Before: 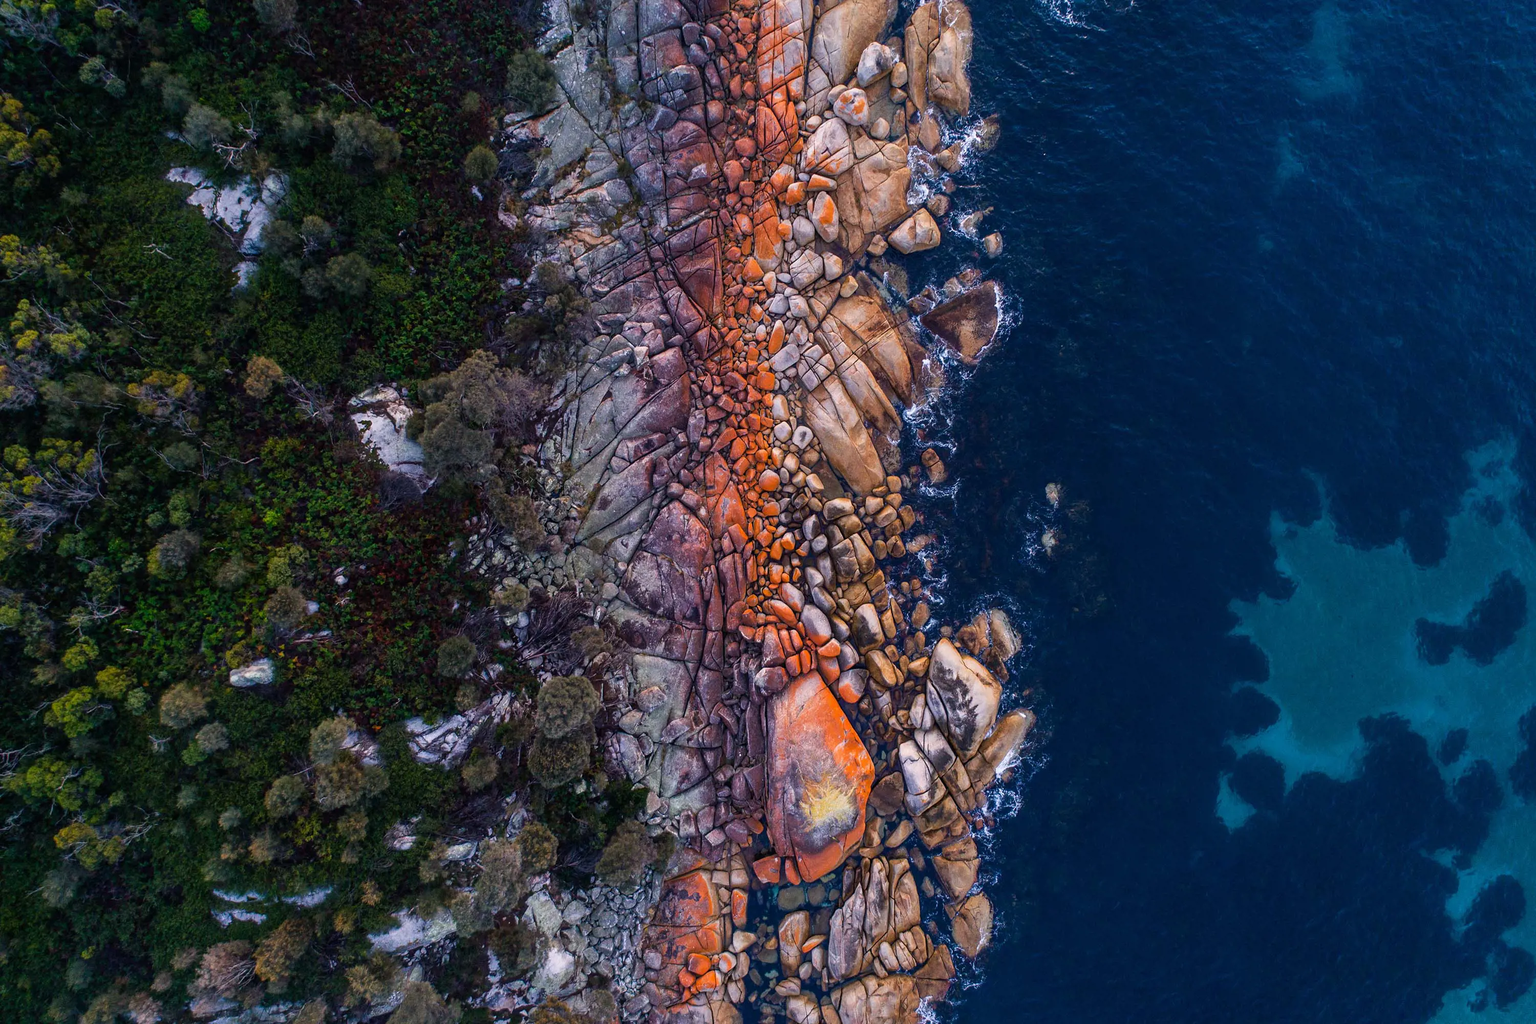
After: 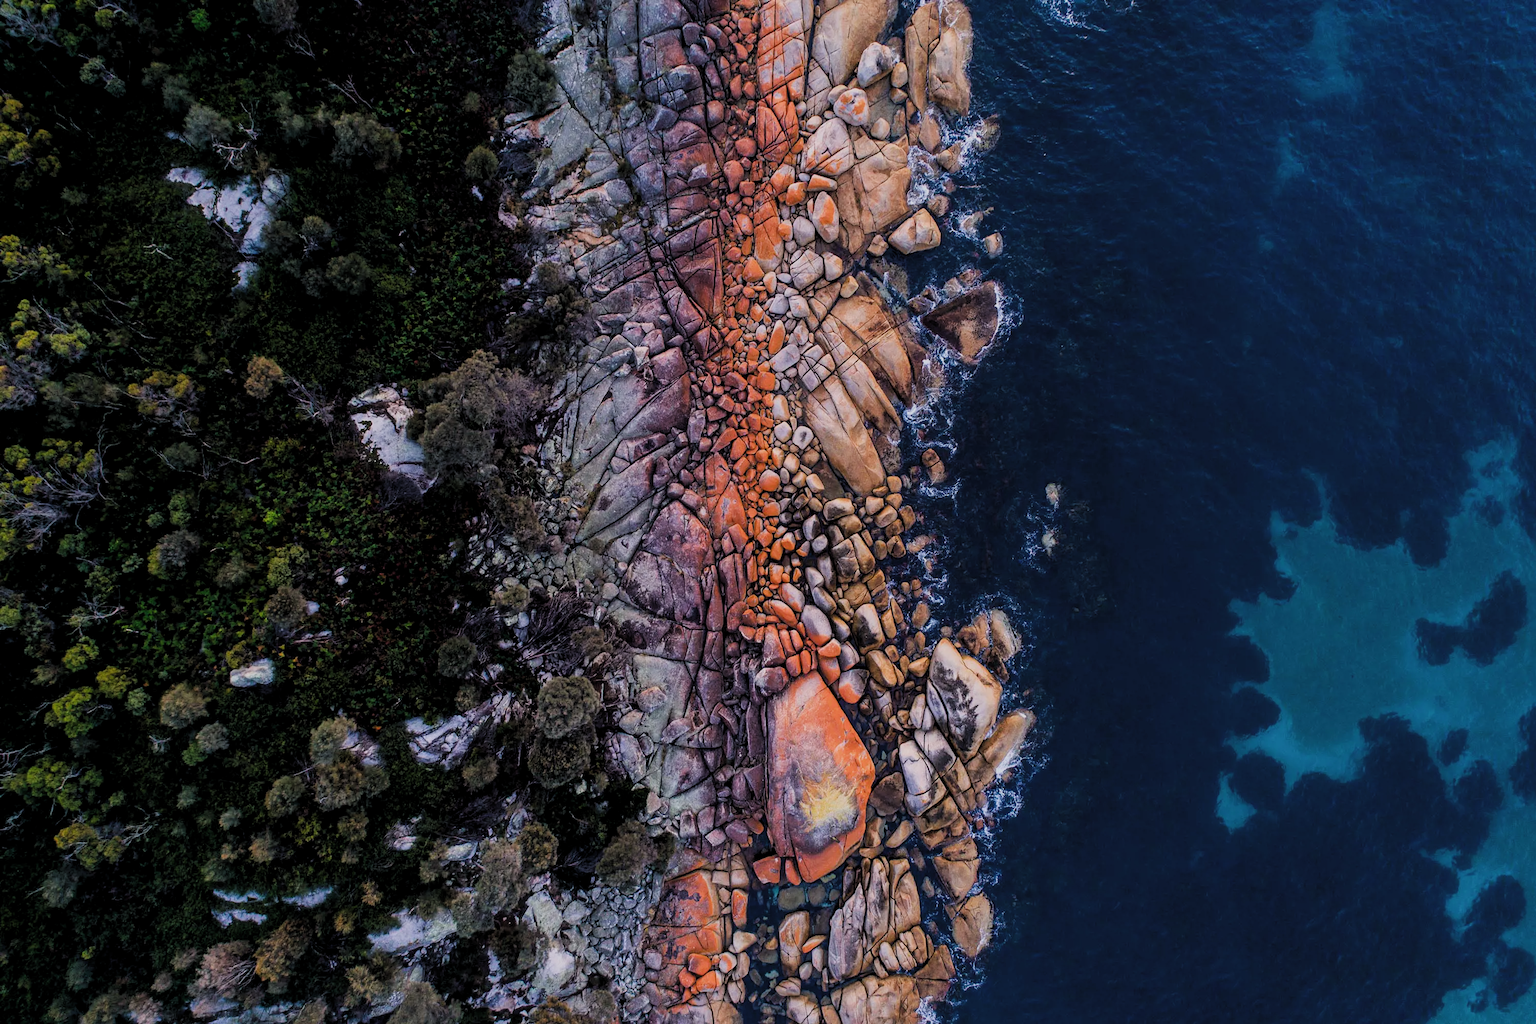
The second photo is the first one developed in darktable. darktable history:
filmic rgb: black relative exposure -7.13 EV, white relative exposure 5.39 EV, hardness 3.02, color science v4 (2020)
levels: levels [0.016, 0.484, 0.953]
